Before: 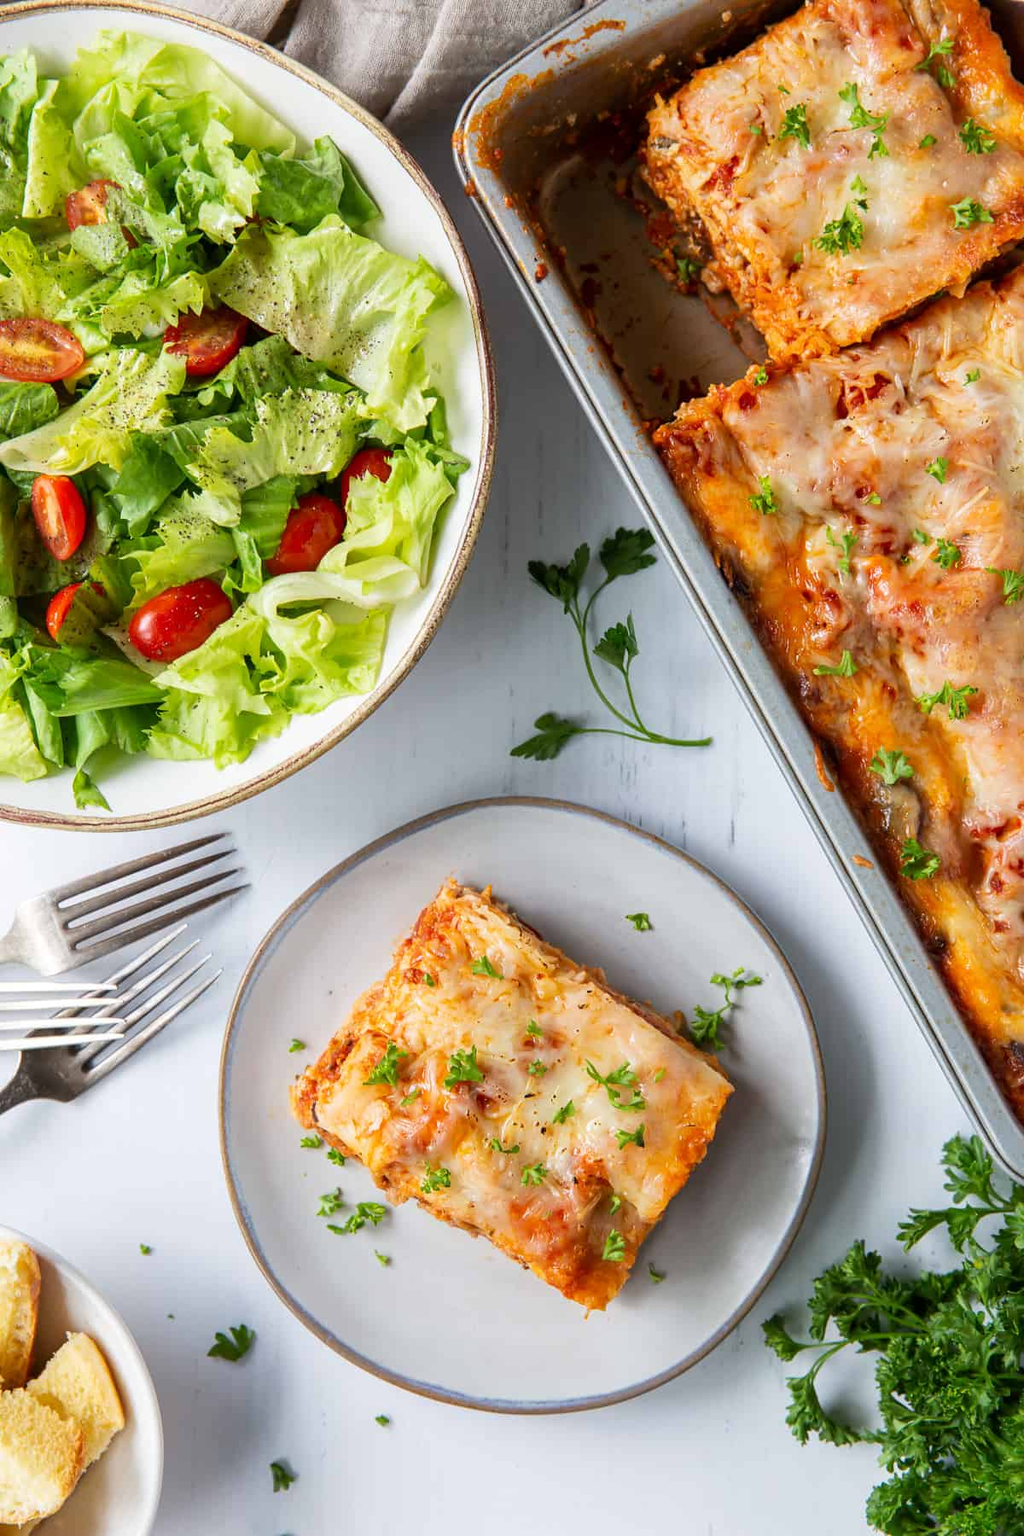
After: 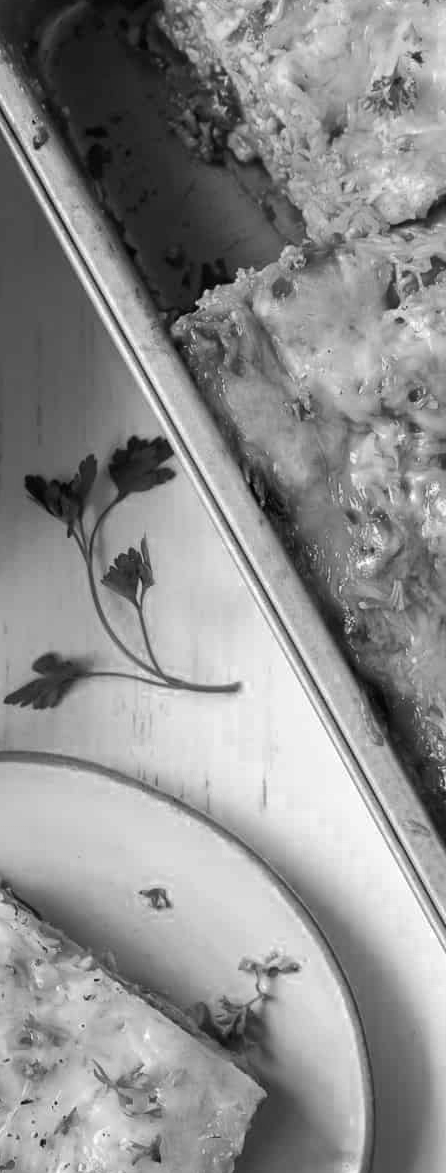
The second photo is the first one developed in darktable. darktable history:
tone equalizer: edges refinement/feathering 500, mask exposure compensation -1.57 EV, preserve details no
crop and rotate: left 49.574%, top 10.125%, right 13.236%, bottom 24.668%
color zones: curves: ch0 [(0, 0.613) (0.01, 0.613) (0.245, 0.448) (0.498, 0.529) (0.642, 0.665) (0.879, 0.777) (0.99, 0.613)]; ch1 [(0, 0) (0.143, 0) (0.286, 0) (0.429, 0) (0.571, 0) (0.714, 0) (0.857, 0)]
